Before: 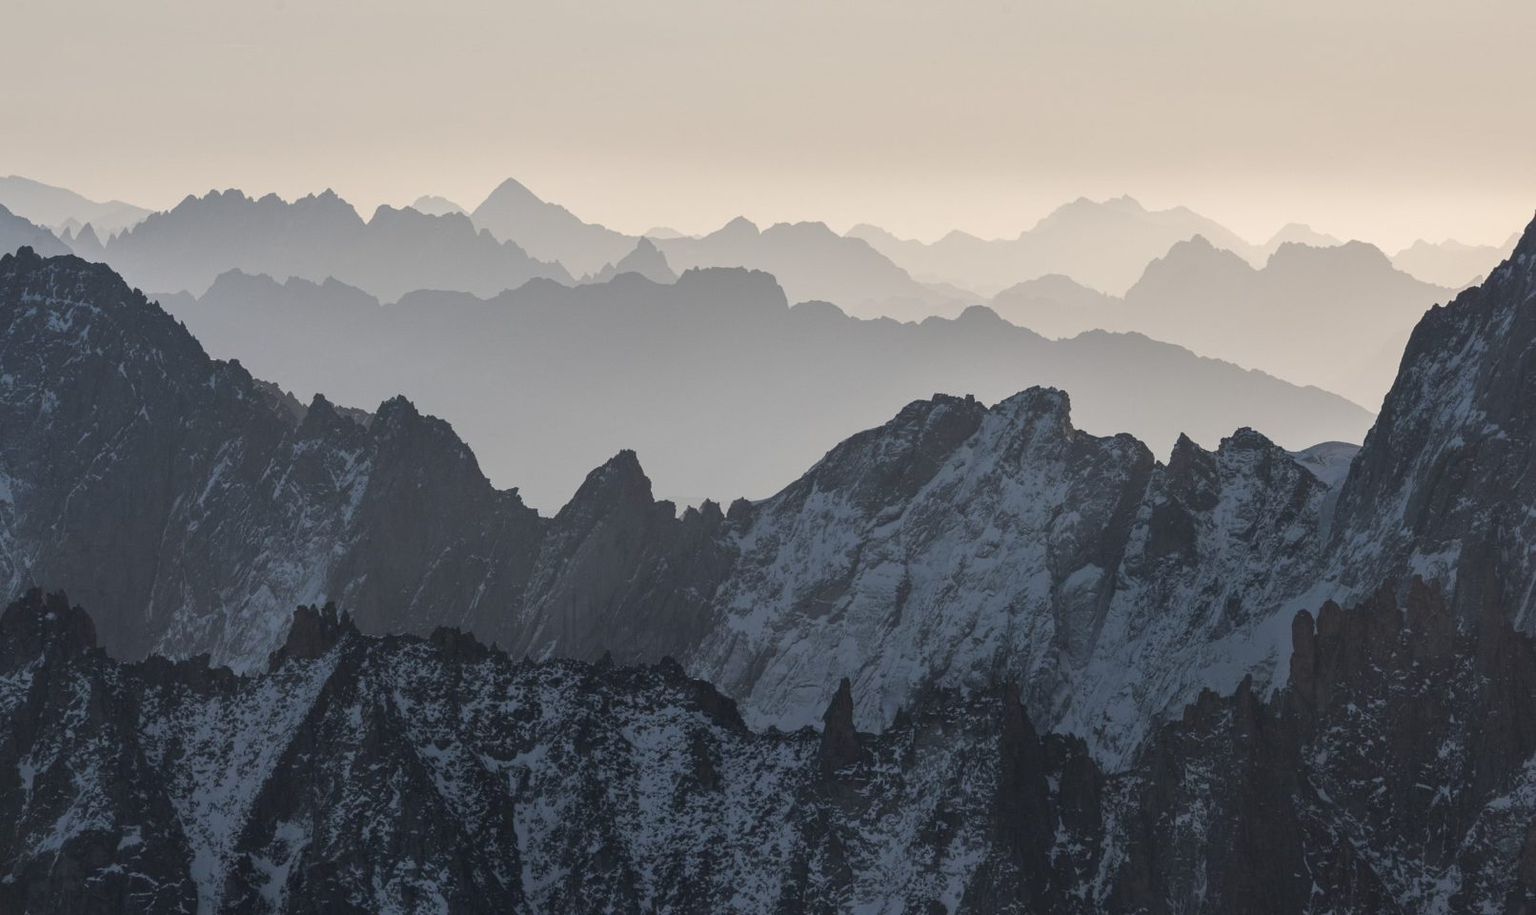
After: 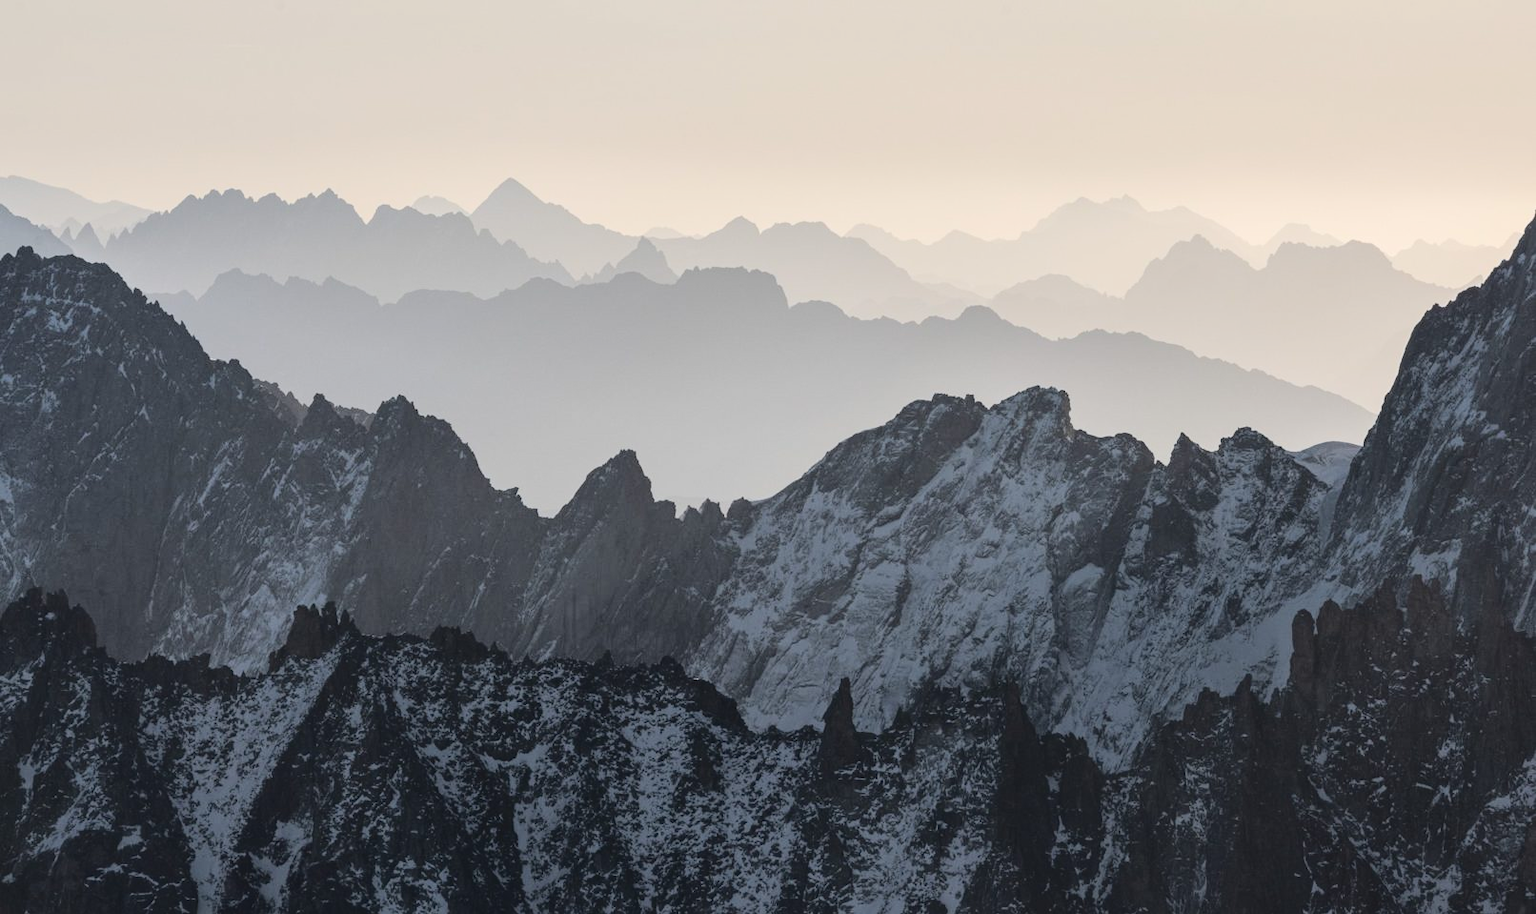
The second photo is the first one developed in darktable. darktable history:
tone curve: curves: ch0 [(0, 0) (0.003, 0.044) (0.011, 0.045) (0.025, 0.048) (0.044, 0.051) (0.069, 0.065) (0.1, 0.08) (0.136, 0.108) (0.177, 0.152) (0.224, 0.216) (0.277, 0.305) (0.335, 0.392) (0.399, 0.481) (0.468, 0.579) (0.543, 0.658) (0.623, 0.729) (0.709, 0.8) (0.801, 0.867) (0.898, 0.93) (1, 1)], color space Lab, independent channels, preserve colors none
